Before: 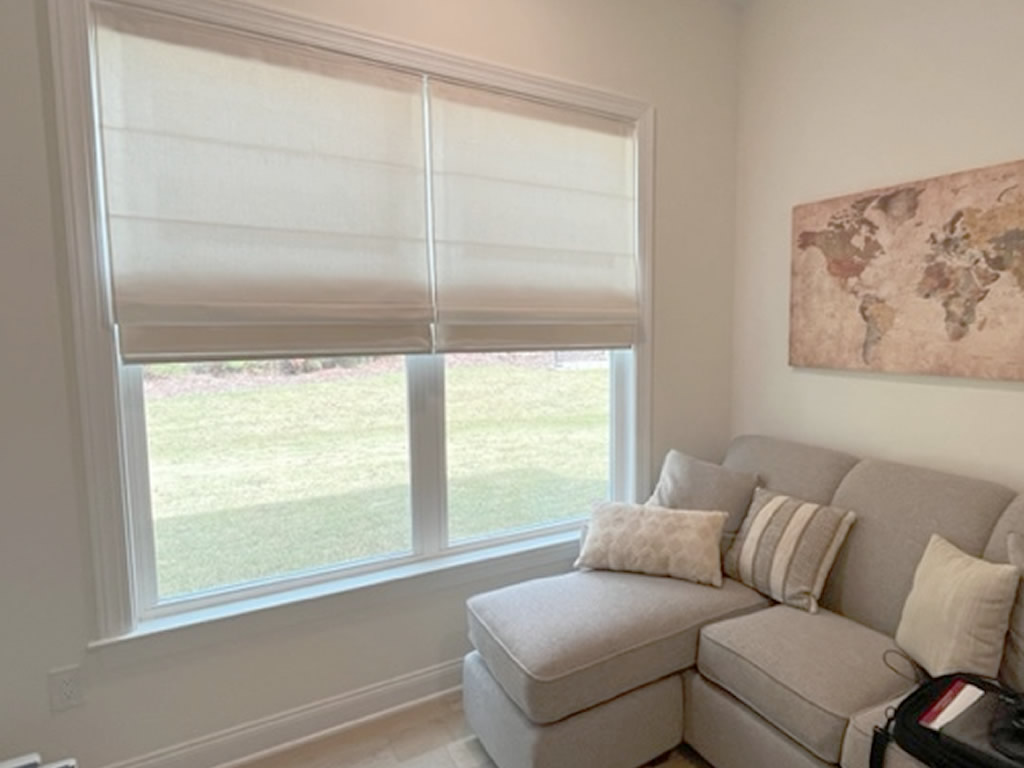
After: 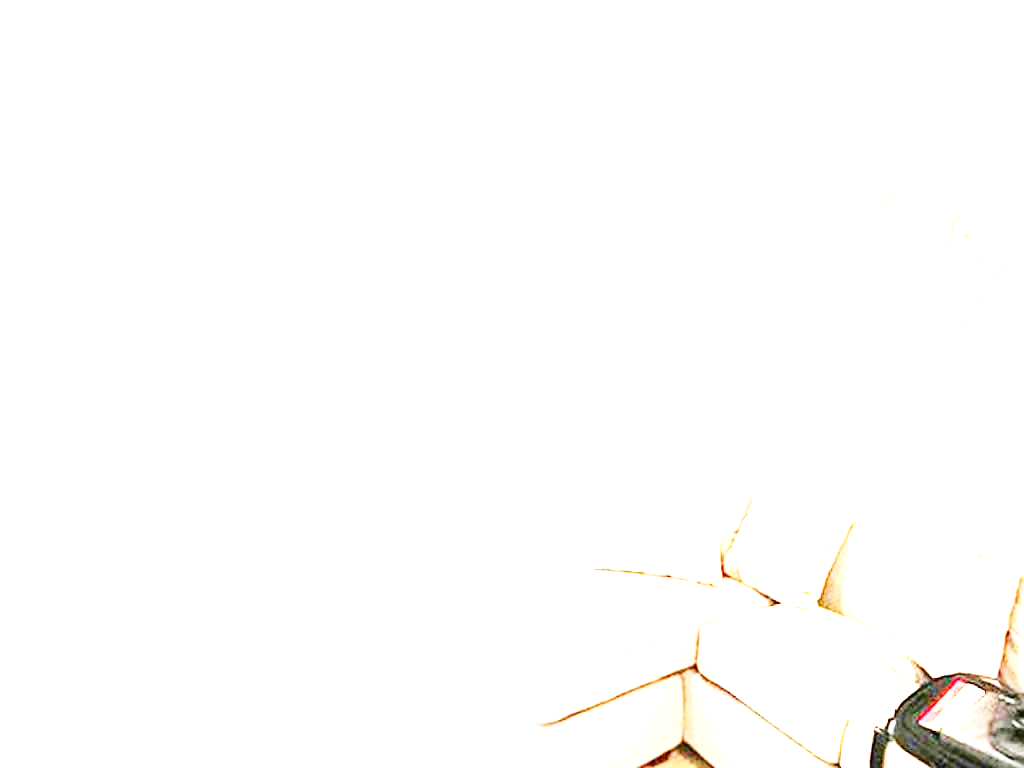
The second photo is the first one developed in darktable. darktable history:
sharpen: amount 0.2
exposure: black level correction 0, exposure 4 EV, compensate exposure bias true, compensate highlight preservation false
base curve: curves: ch0 [(0, 0) (0.036, 0.025) (0.121, 0.166) (0.206, 0.329) (0.605, 0.79) (1, 1)], preserve colors none
